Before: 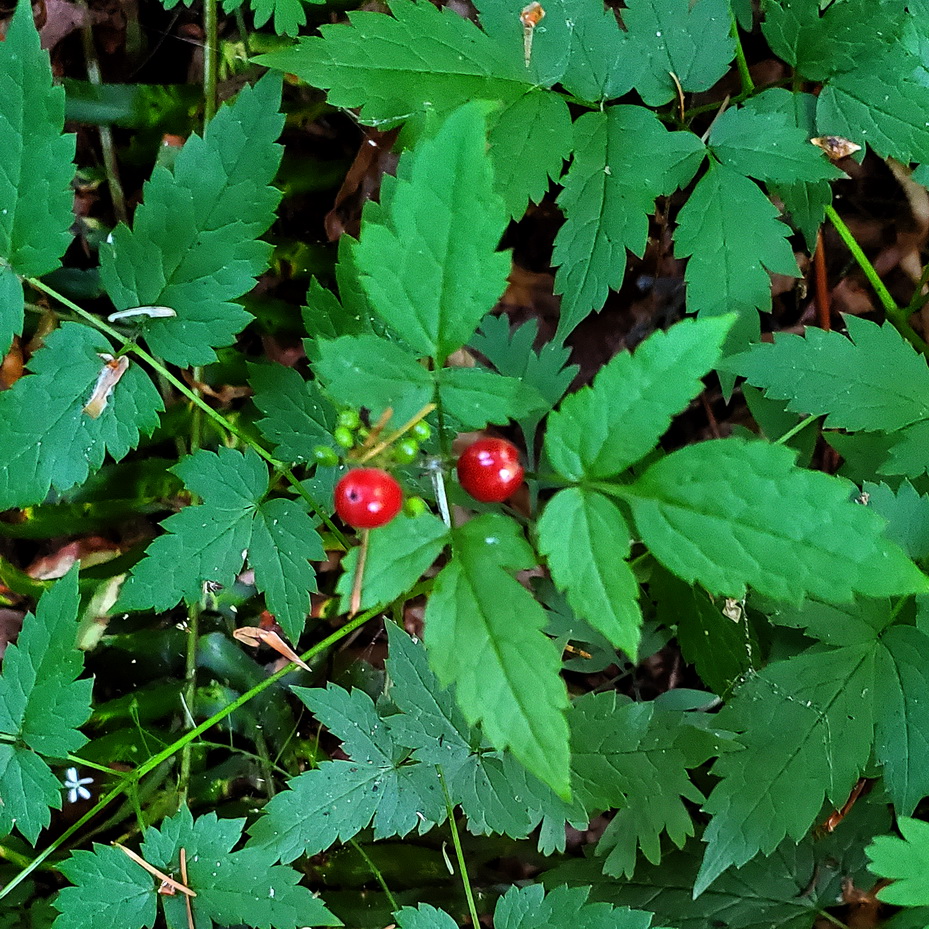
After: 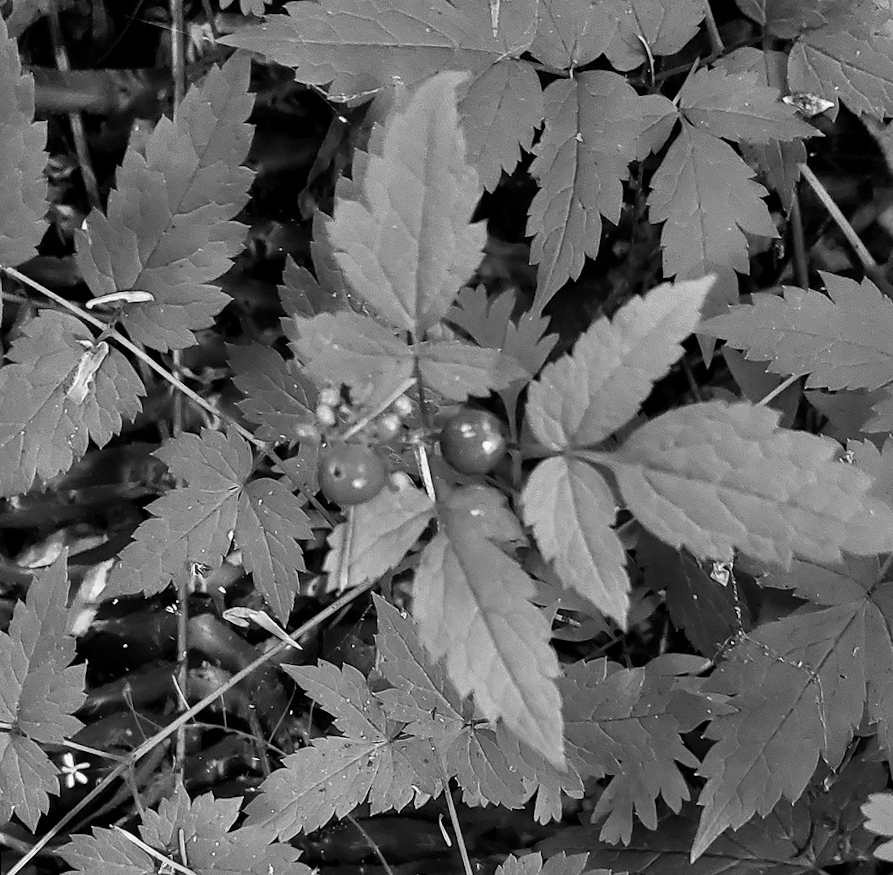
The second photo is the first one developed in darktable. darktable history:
rotate and perspective: rotation -2.12°, lens shift (vertical) 0.009, lens shift (horizontal) -0.008, automatic cropping original format, crop left 0.036, crop right 0.964, crop top 0.05, crop bottom 0.959
monochrome: on, module defaults
